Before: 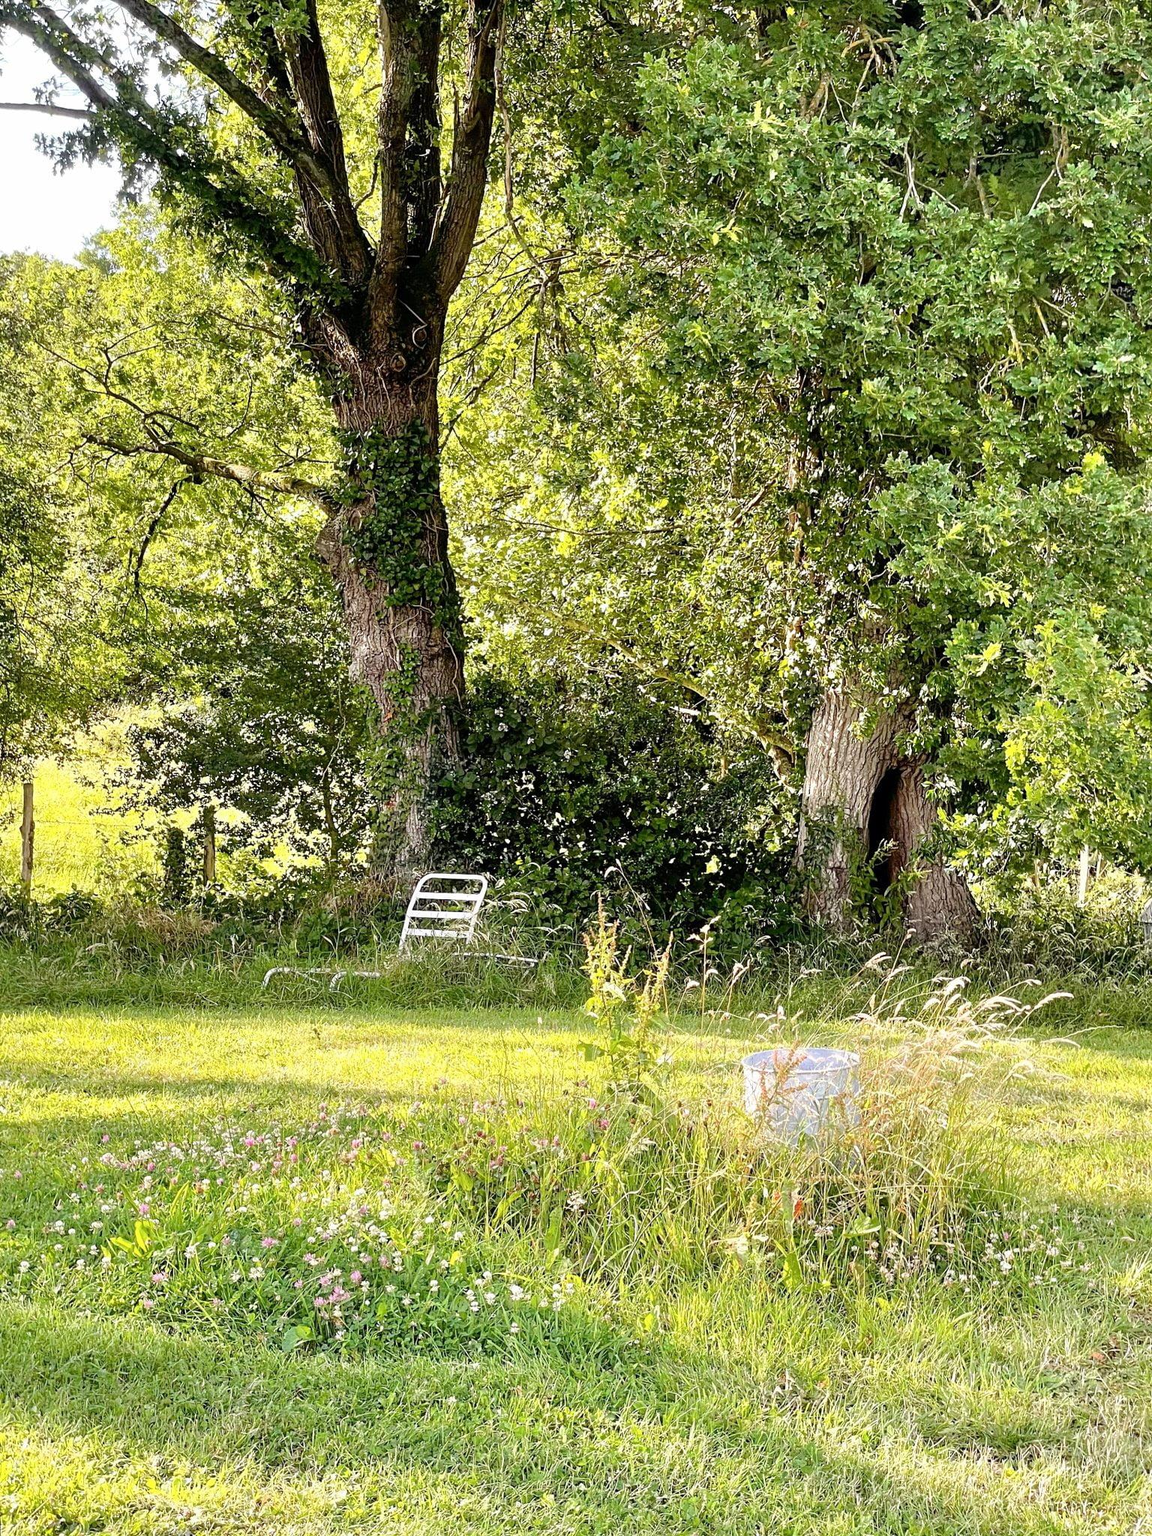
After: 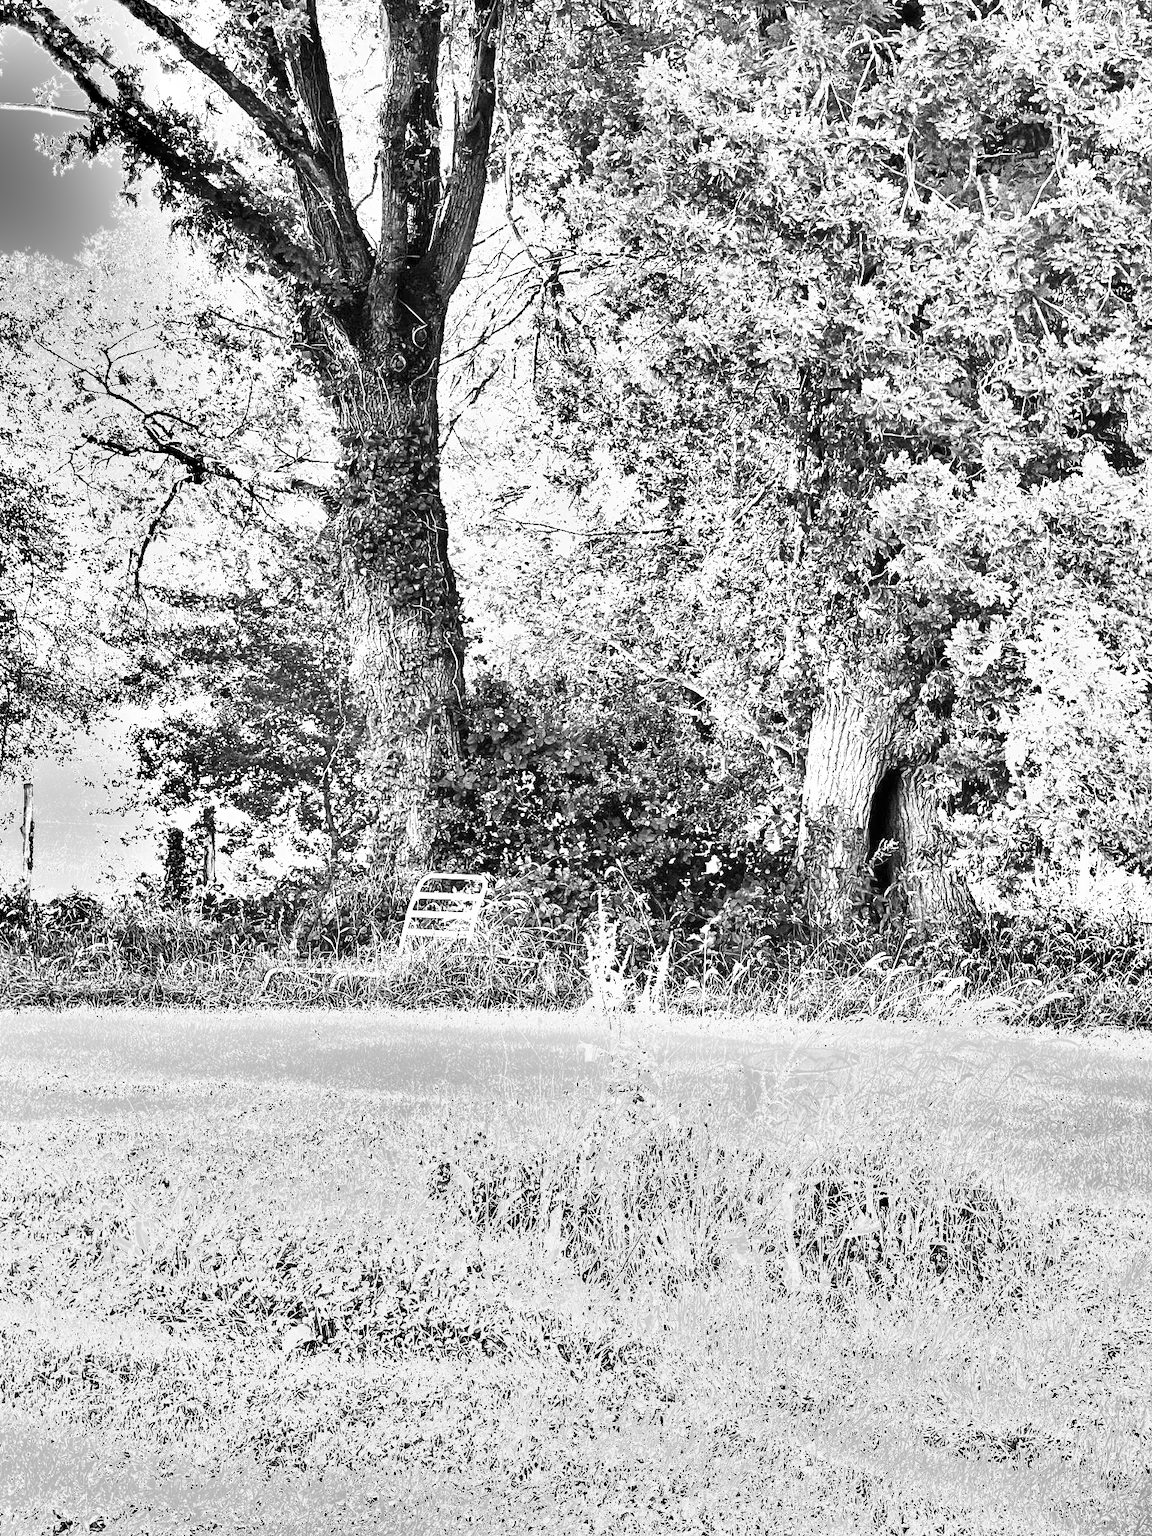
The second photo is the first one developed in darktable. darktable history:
velvia: strength 15%
exposure: black level correction 0, exposure 1.9 EV, compensate highlight preservation false
monochrome: on, module defaults
shadows and highlights: soften with gaussian
